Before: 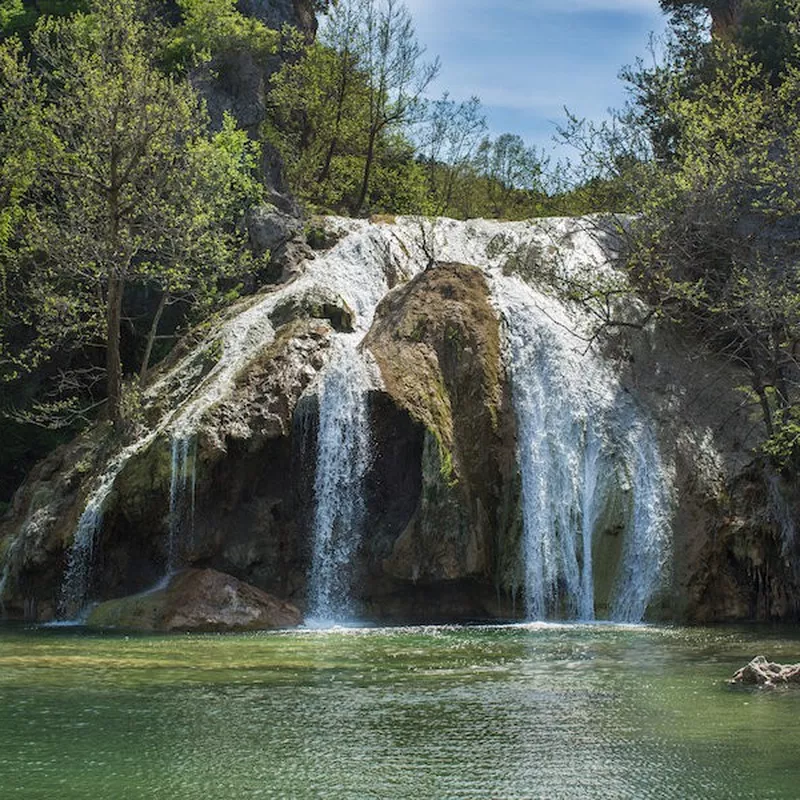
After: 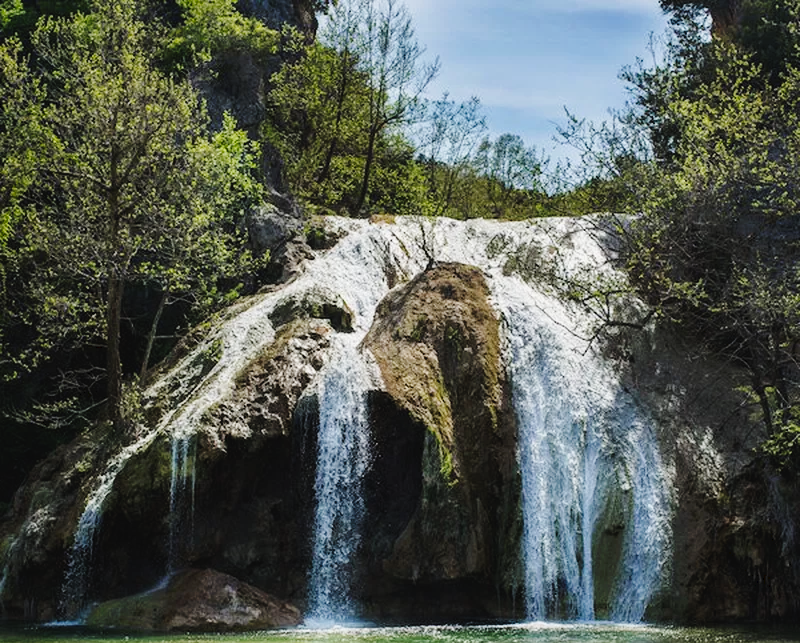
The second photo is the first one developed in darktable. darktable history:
tone curve: curves: ch0 [(0, 0) (0.003, 0.031) (0.011, 0.033) (0.025, 0.036) (0.044, 0.045) (0.069, 0.06) (0.1, 0.079) (0.136, 0.109) (0.177, 0.15) (0.224, 0.192) (0.277, 0.262) (0.335, 0.347) (0.399, 0.433) (0.468, 0.528) (0.543, 0.624) (0.623, 0.705) (0.709, 0.788) (0.801, 0.865) (0.898, 0.933) (1, 1)], preserve colors none
crop: bottom 19.586%
tone equalizer: -8 EV -0.443 EV, -7 EV -0.428 EV, -6 EV -0.333 EV, -5 EV -0.242 EV, -3 EV 0.219 EV, -2 EV 0.36 EV, -1 EV 0.398 EV, +0 EV 0.416 EV
exposure: exposure -0.55 EV, compensate exposure bias true, compensate highlight preservation false
